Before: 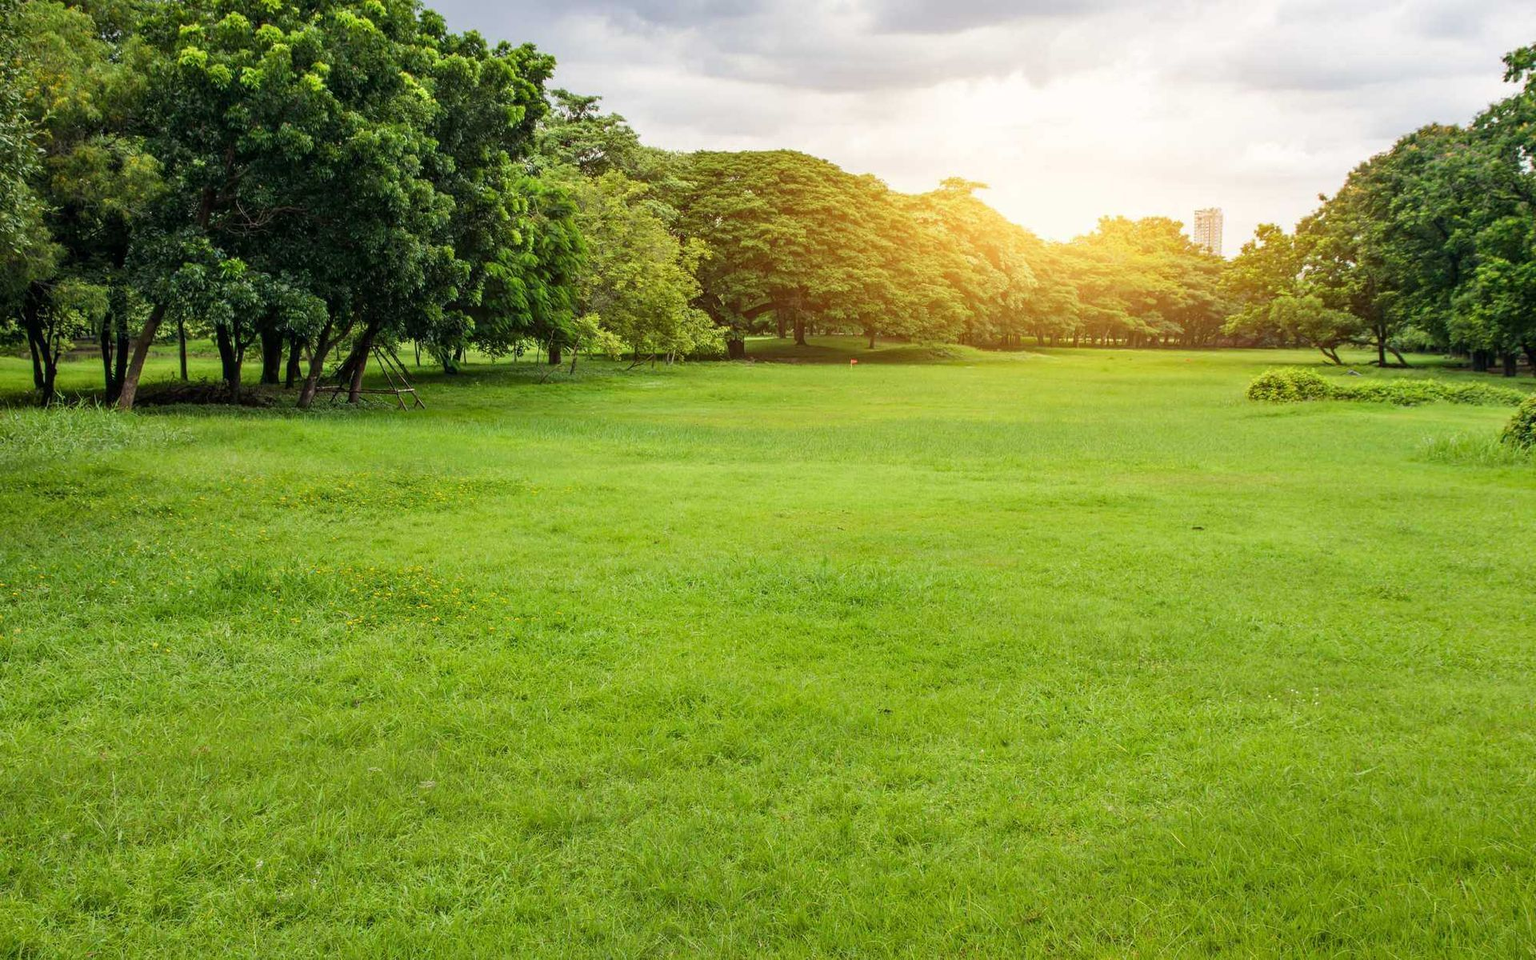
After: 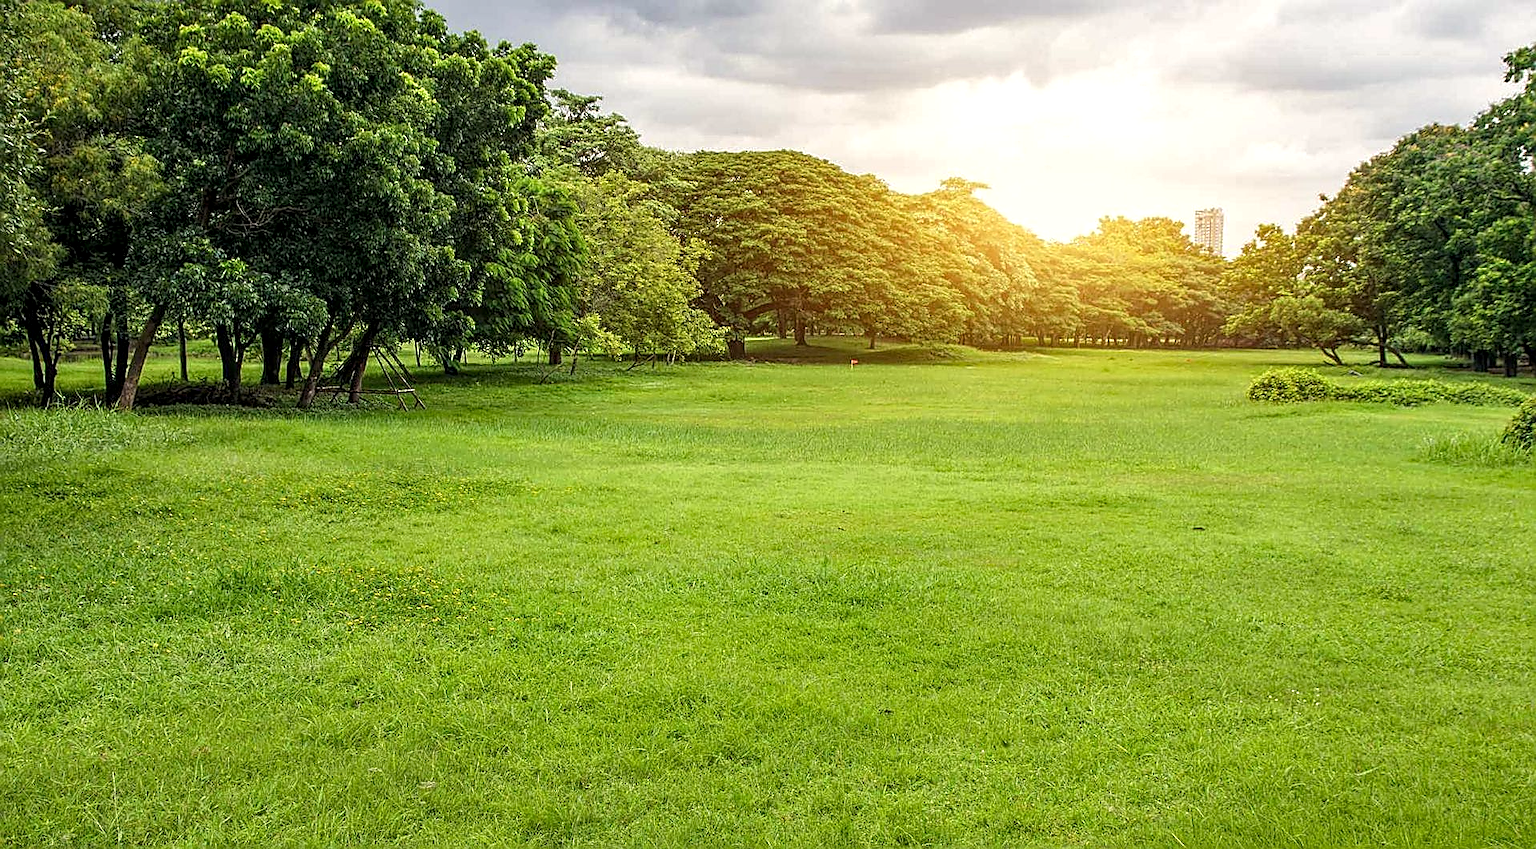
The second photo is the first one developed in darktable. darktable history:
color calibration: x 0.342, y 0.355, temperature 5154.81 K
sharpen: radius 1.654, amount 1.28
crop and rotate: top 0%, bottom 11.577%
local contrast: highlights 94%, shadows 87%, detail 160%, midtone range 0.2
